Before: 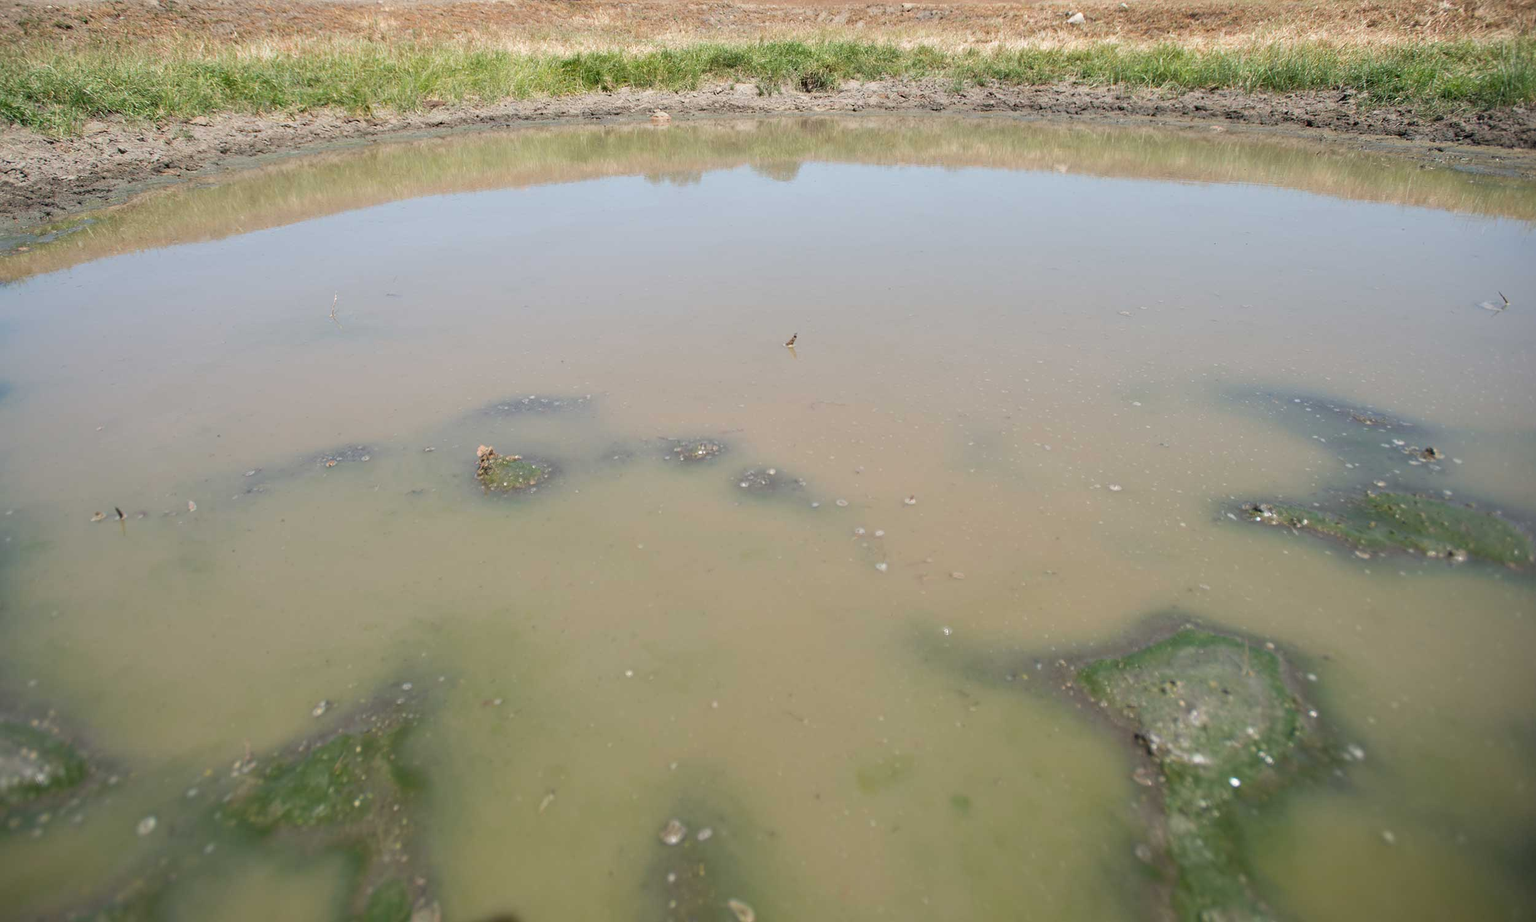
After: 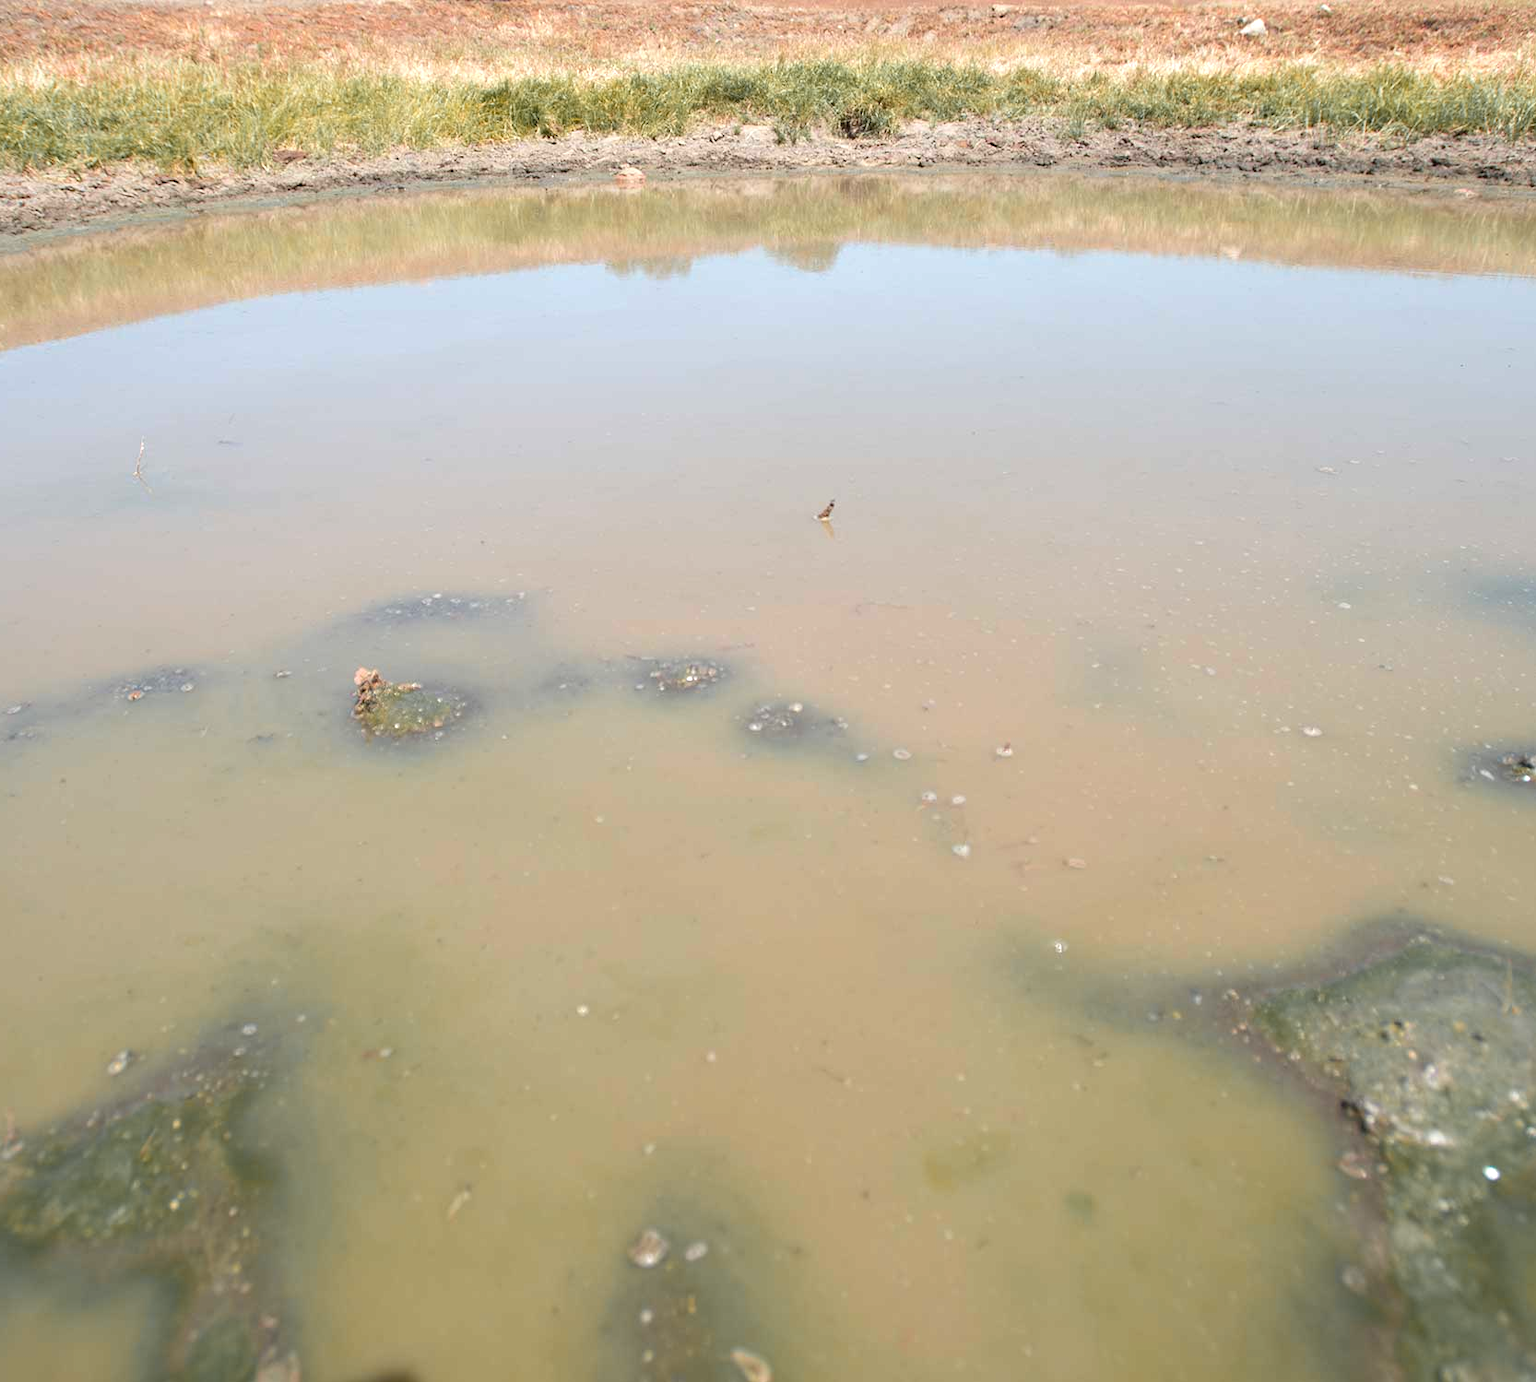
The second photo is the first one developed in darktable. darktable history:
exposure: exposure 0.426 EV, compensate highlight preservation false
color zones: curves: ch1 [(0.263, 0.53) (0.376, 0.287) (0.487, 0.512) (0.748, 0.547) (1, 0.513)]; ch2 [(0.262, 0.45) (0.751, 0.477)], mix 31.98%
crop and rotate: left 15.754%, right 17.579%
